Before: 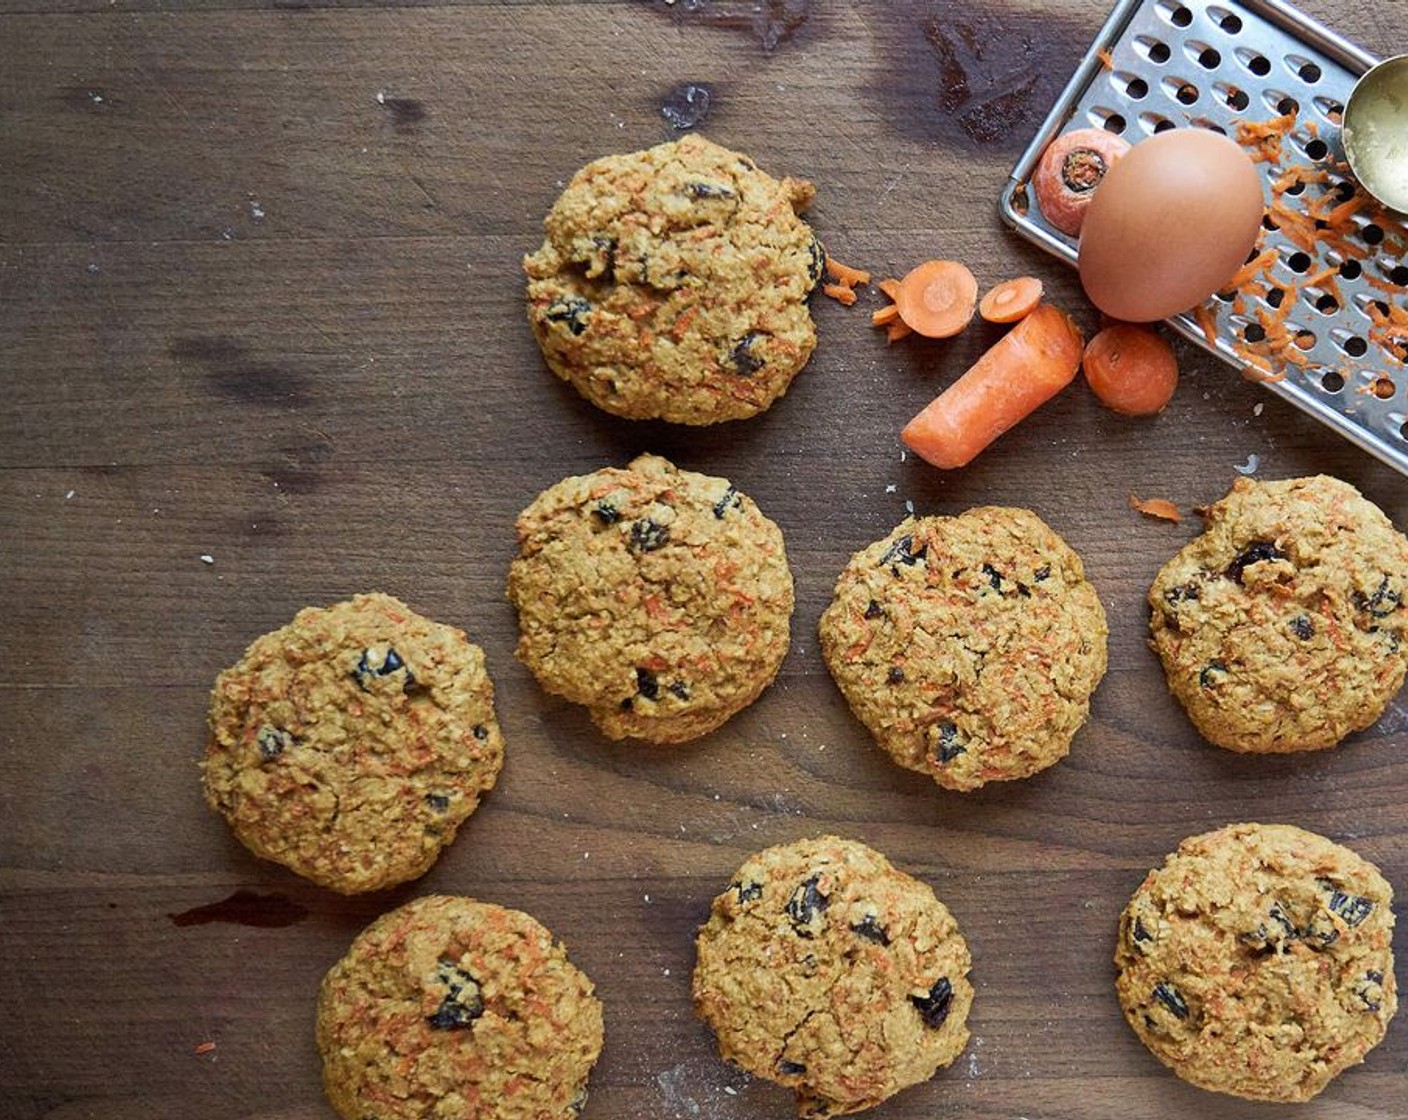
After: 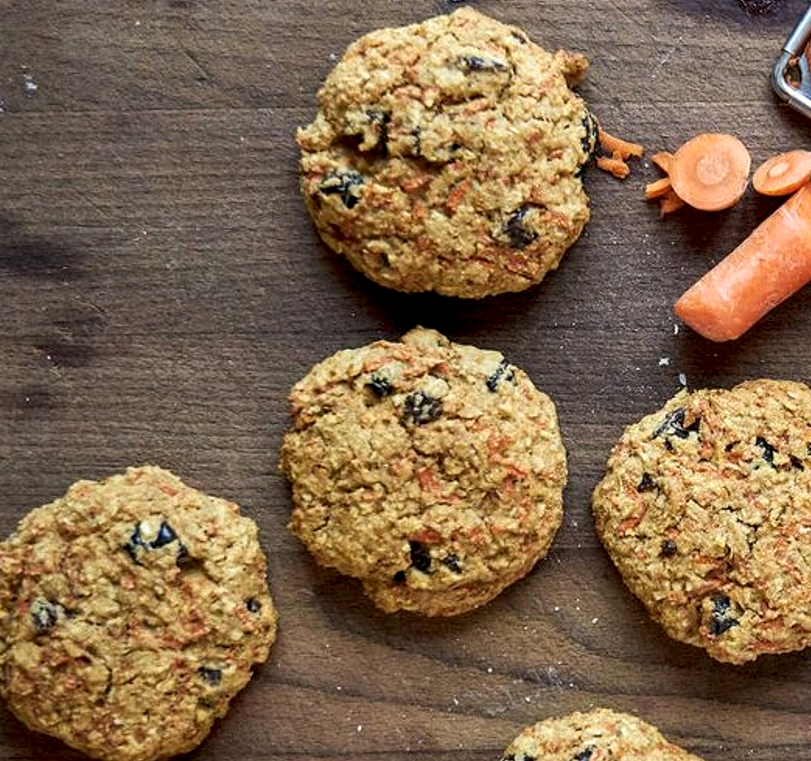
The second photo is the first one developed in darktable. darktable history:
local contrast: detail 135%, midtone range 0.748
crop: left 16.189%, top 11.415%, right 26.176%, bottom 20.602%
